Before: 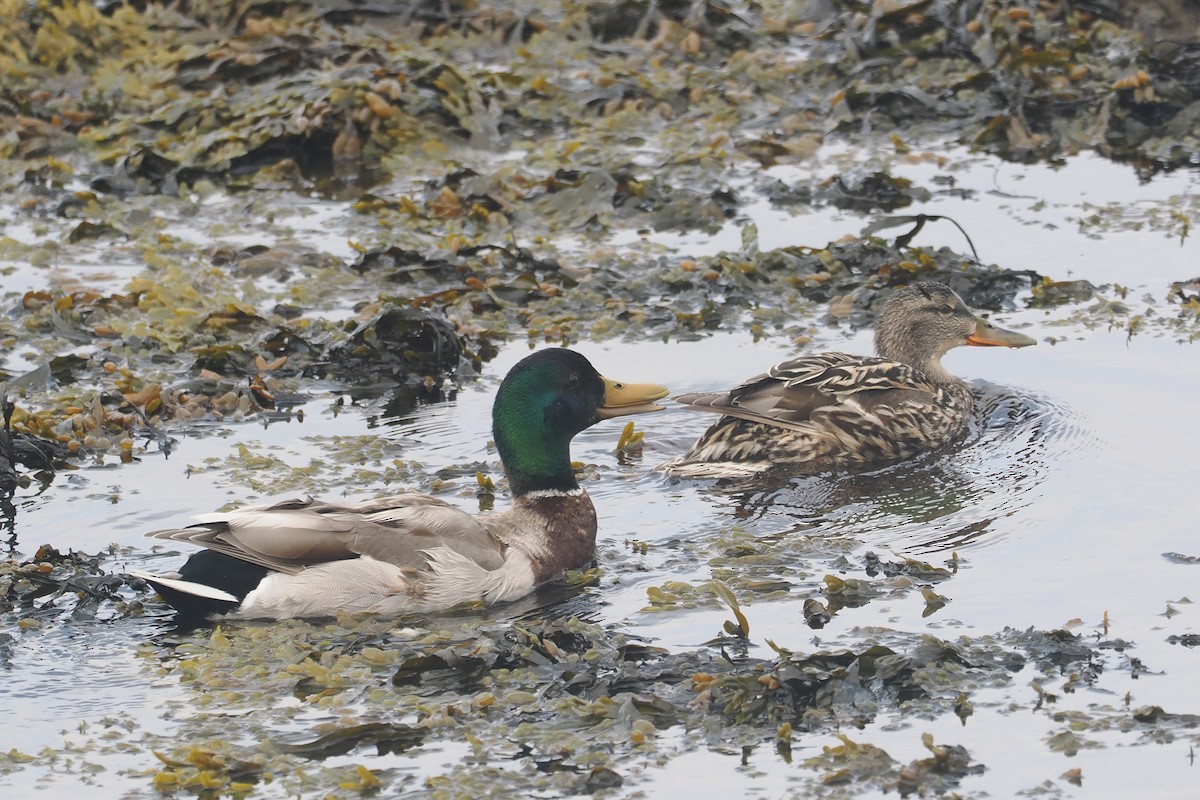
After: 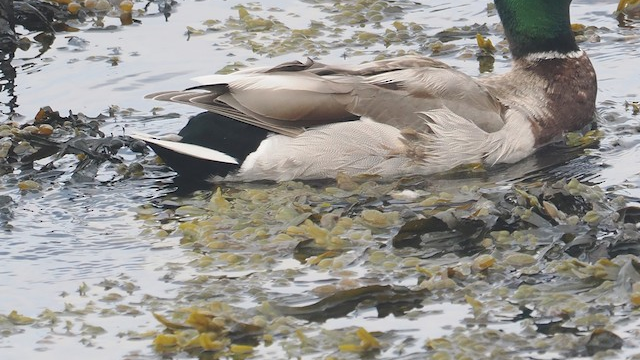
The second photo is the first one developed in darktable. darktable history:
crop and rotate: top 54.778%, right 46.61%, bottom 0.159%
